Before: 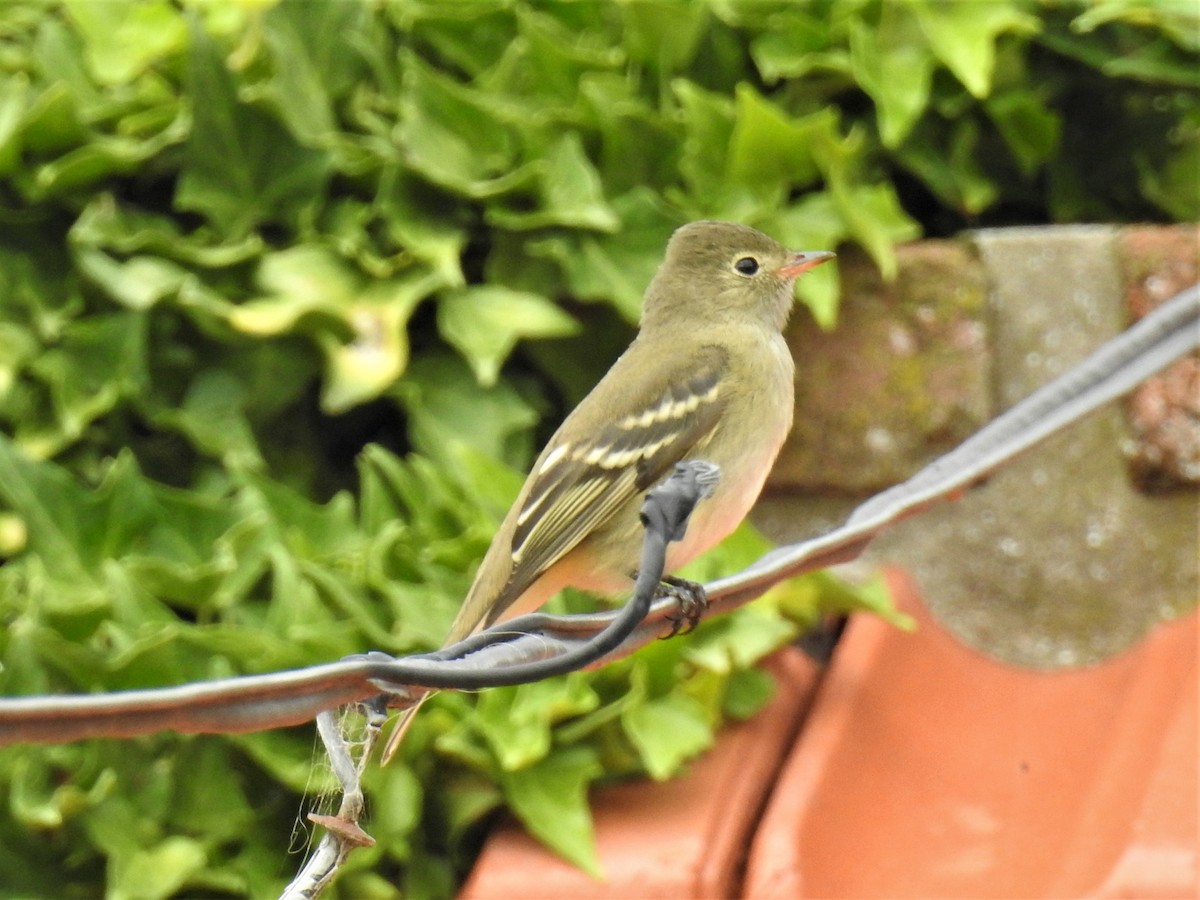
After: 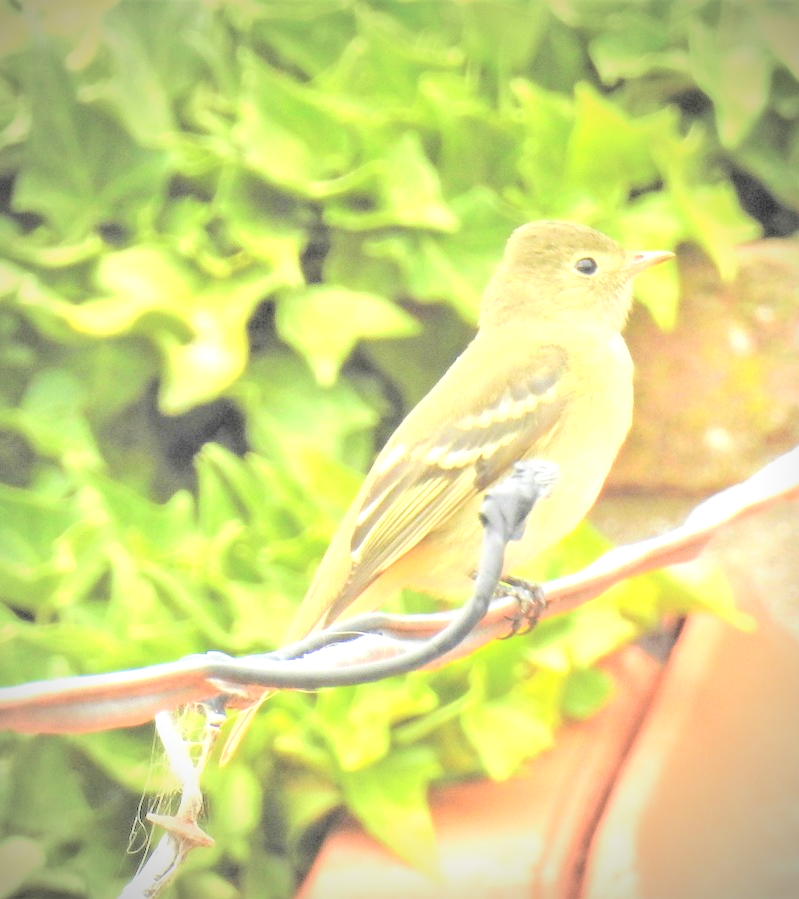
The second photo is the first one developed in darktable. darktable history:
crop and rotate: left 13.421%, right 19.951%
contrast brightness saturation: brightness 0.991
vignetting: brightness -0.575
exposure: black level correction 0, exposure 1.106 EV, compensate highlight preservation false
local contrast: on, module defaults
velvia: strength 15.52%
